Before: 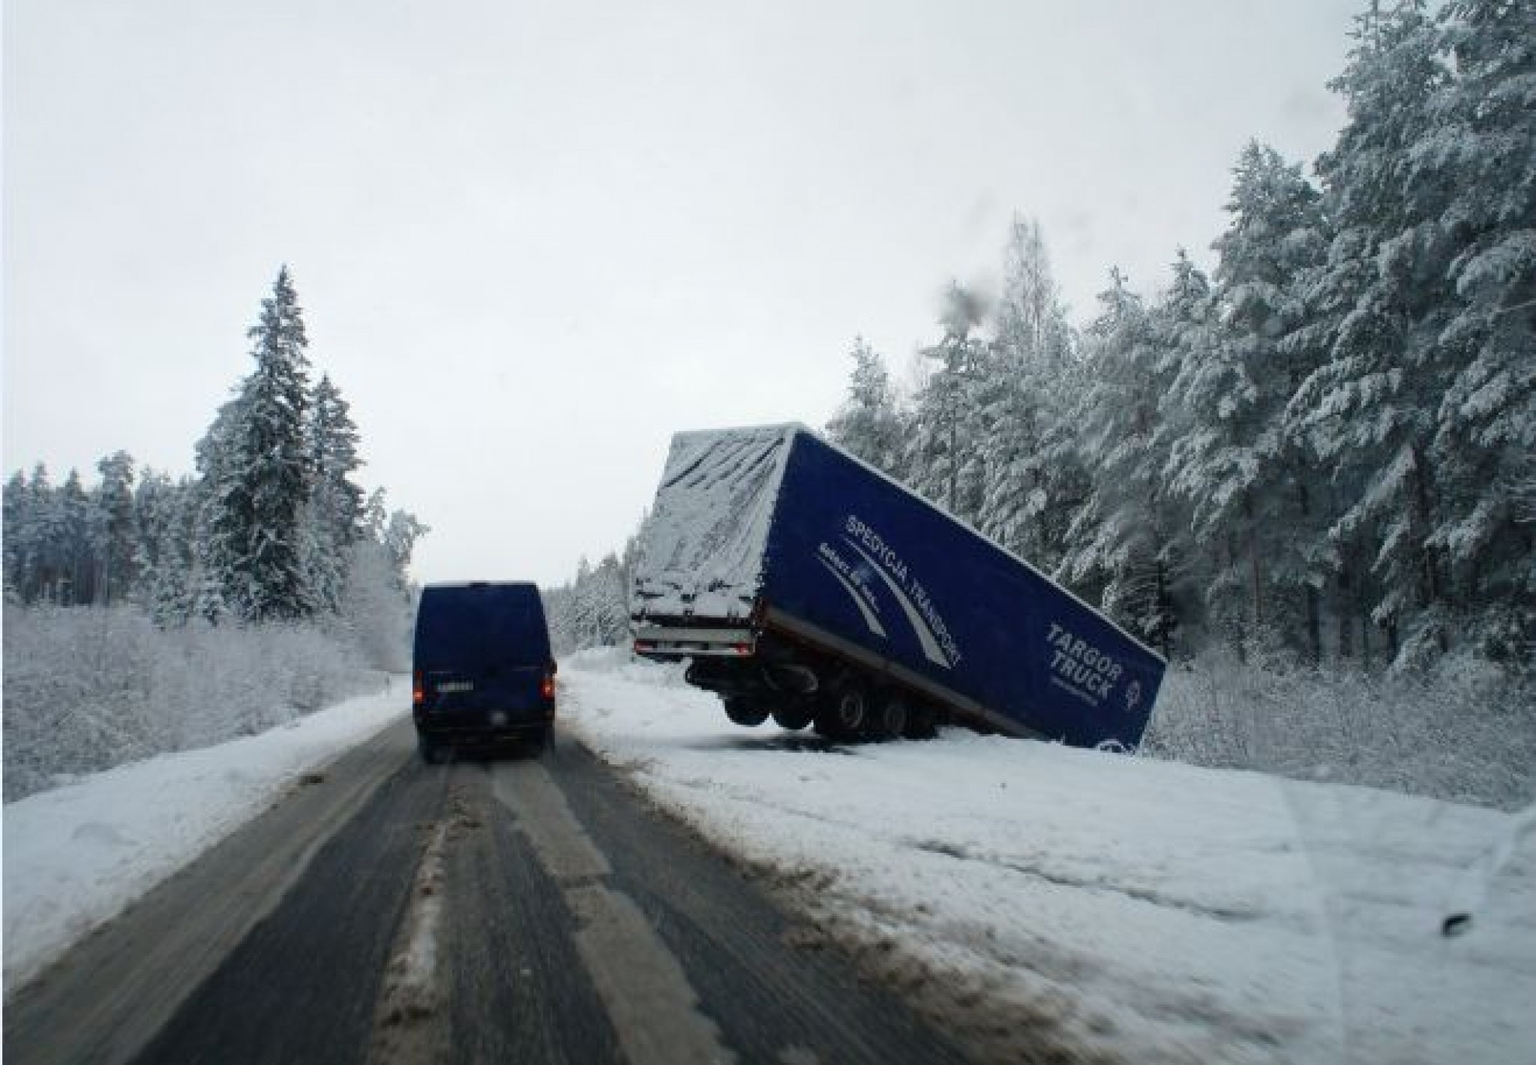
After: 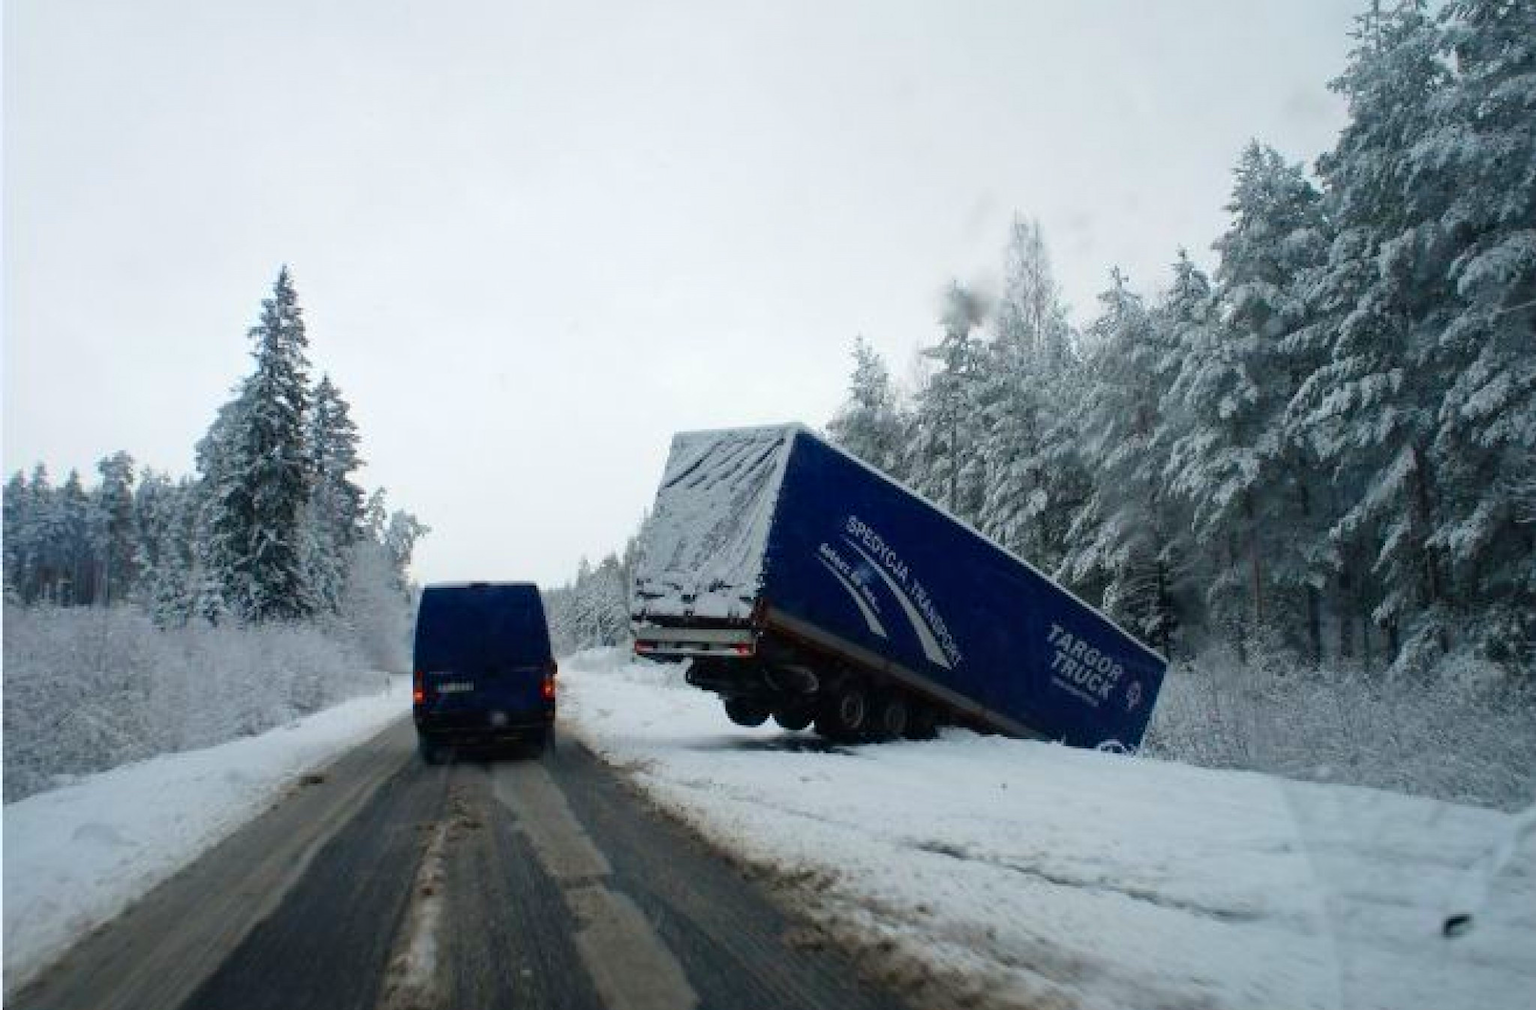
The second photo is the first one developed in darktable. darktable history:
color balance rgb: perceptual saturation grading › global saturation 25%, global vibrance 20%
crop and rotate: top 0%, bottom 5.097%
